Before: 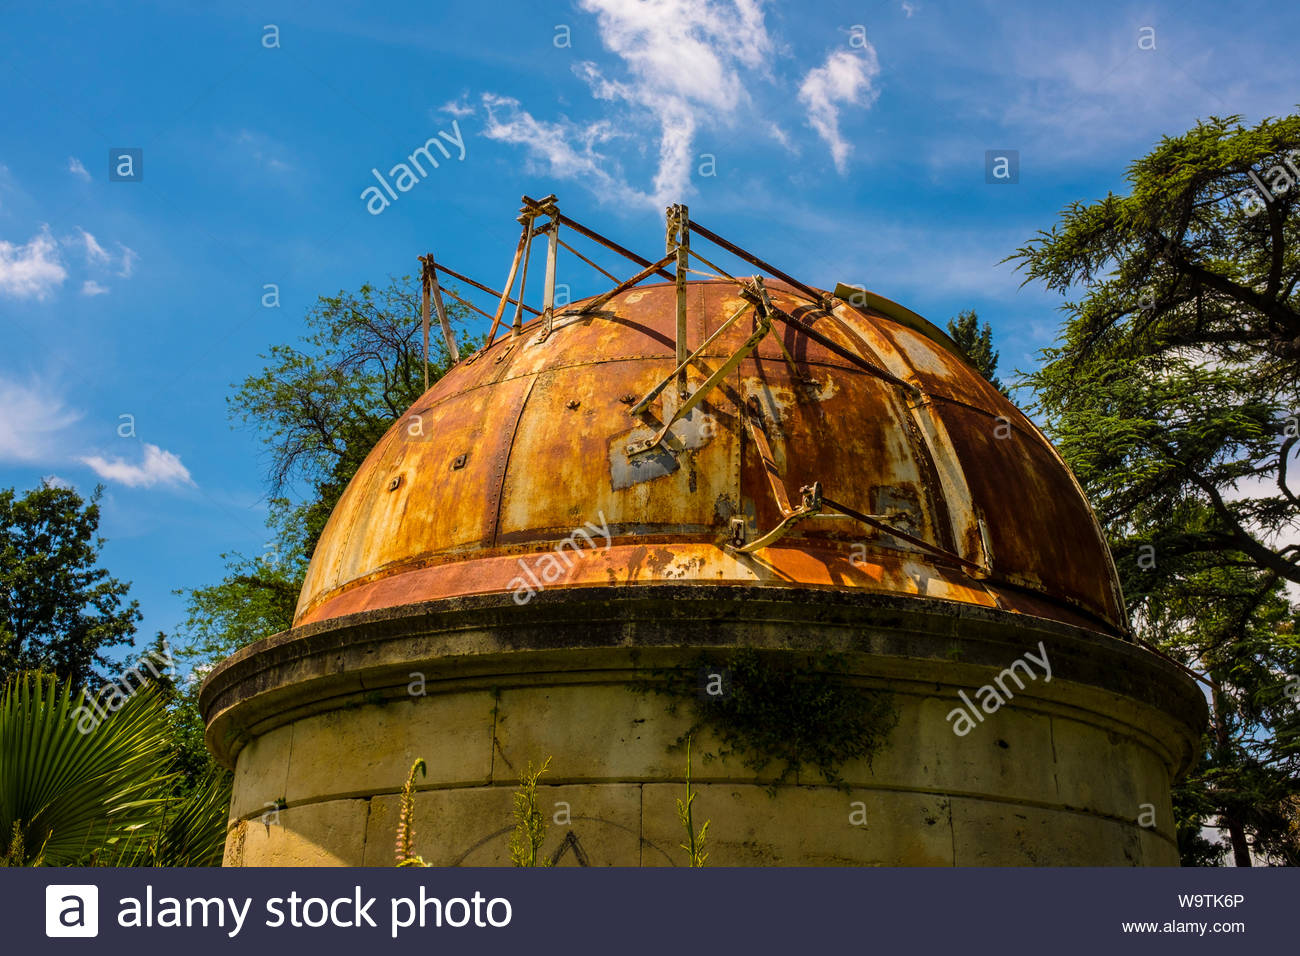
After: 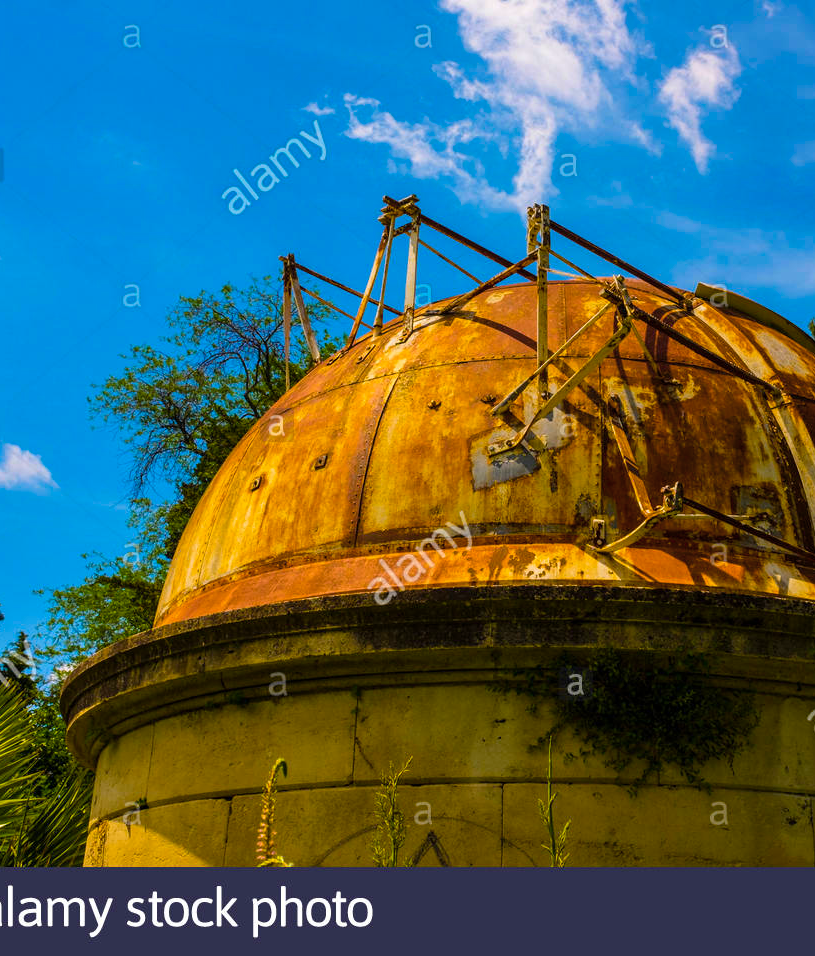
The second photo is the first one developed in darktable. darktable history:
crop: left 10.739%, right 26.554%
color balance rgb: linear chroma grading › global chroma 15.111%, perceptual saturation grading › global saturation 29.477%
color zones: curves: ch1 [(0, 0.469) (0.001, 0.469) (0.12, 0.446) (0.248, 0.469) (0.5, 0.5) (0.748, 0.5) (0.999, 0.469) (1, 0.469)], mix 34.22%
